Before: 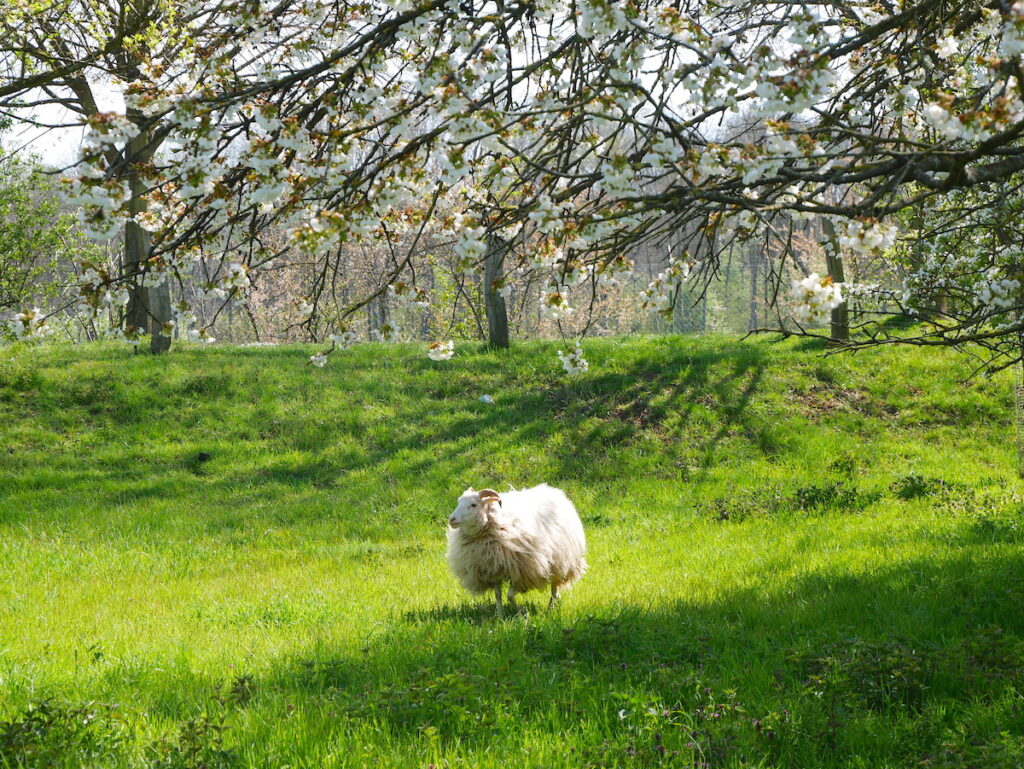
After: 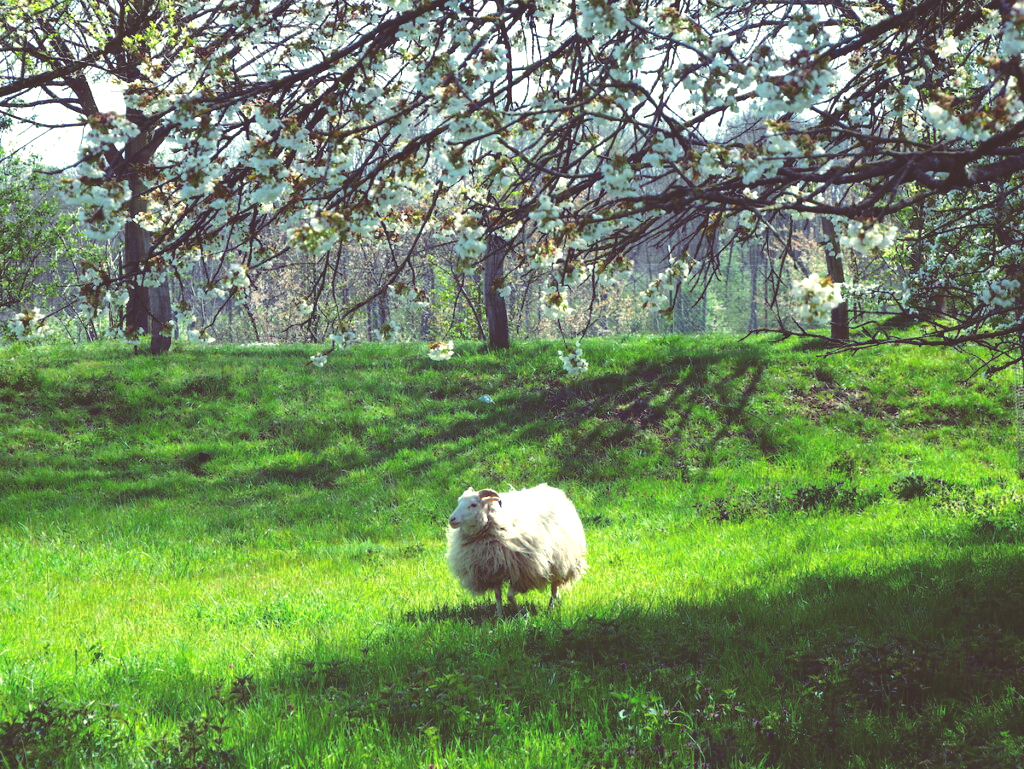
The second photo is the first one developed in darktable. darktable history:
rgb curve: curves: ch0 [(0, 0.186) (0.314, 0.284) (0.576, 0.466) (0.805, 0.691) (0.936, 0.886)]; ch1 [(0, 0.186) (0.314, 0.284) (0.581, 0.534) (0.771, 0.746) (0.936, 0.958)]; ch2 [(0, 0.216) (0.275, 0.39) (1, 1)], mode RGB, independent channels, compensate middle gray true, preserve colors none
color correction: highlights a* 6.27, highlights b* 8.19, shadows a* 5.94, shadows b* 7.23, saturation 0.9
exposure: exposure 0.2 EV, compensate highlight preservation false
color balance: contrast 8.5%, output saturation 105%
